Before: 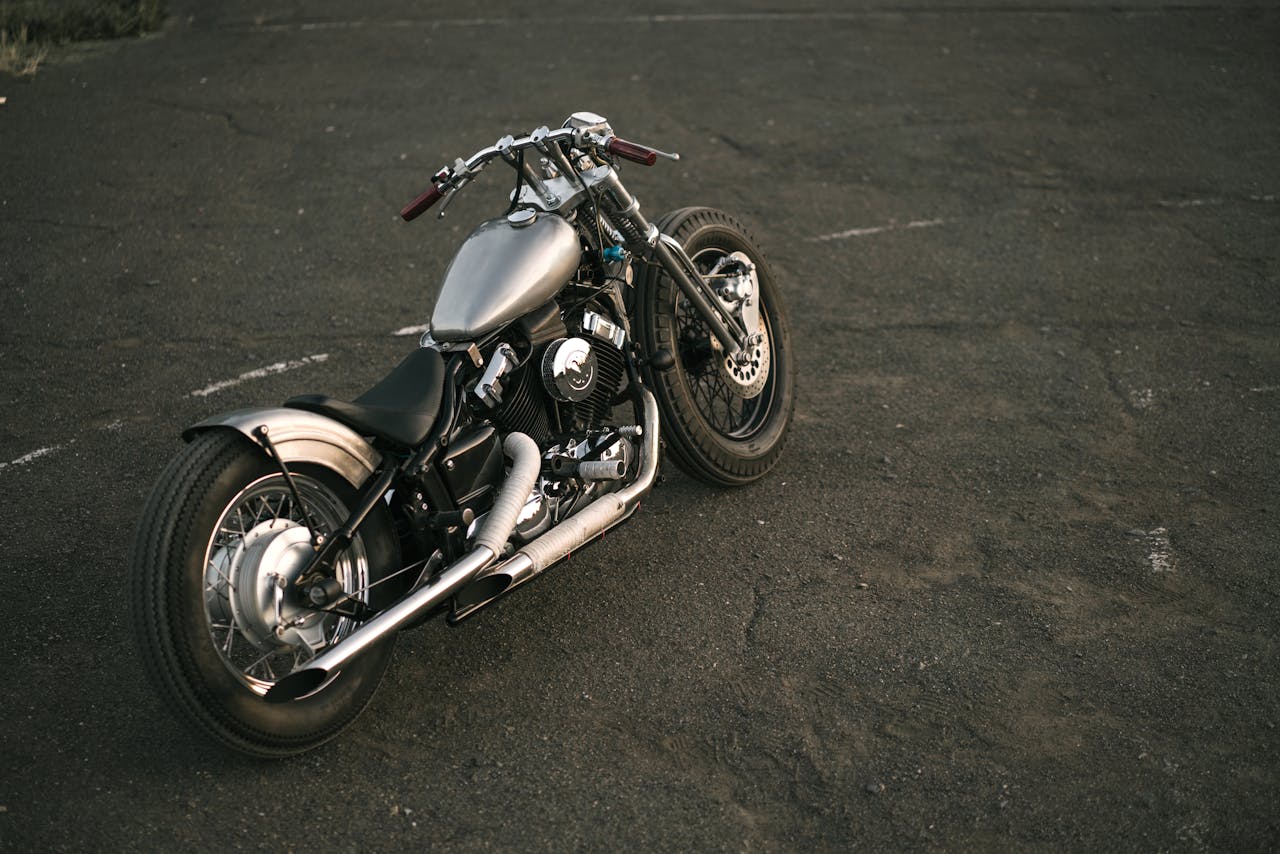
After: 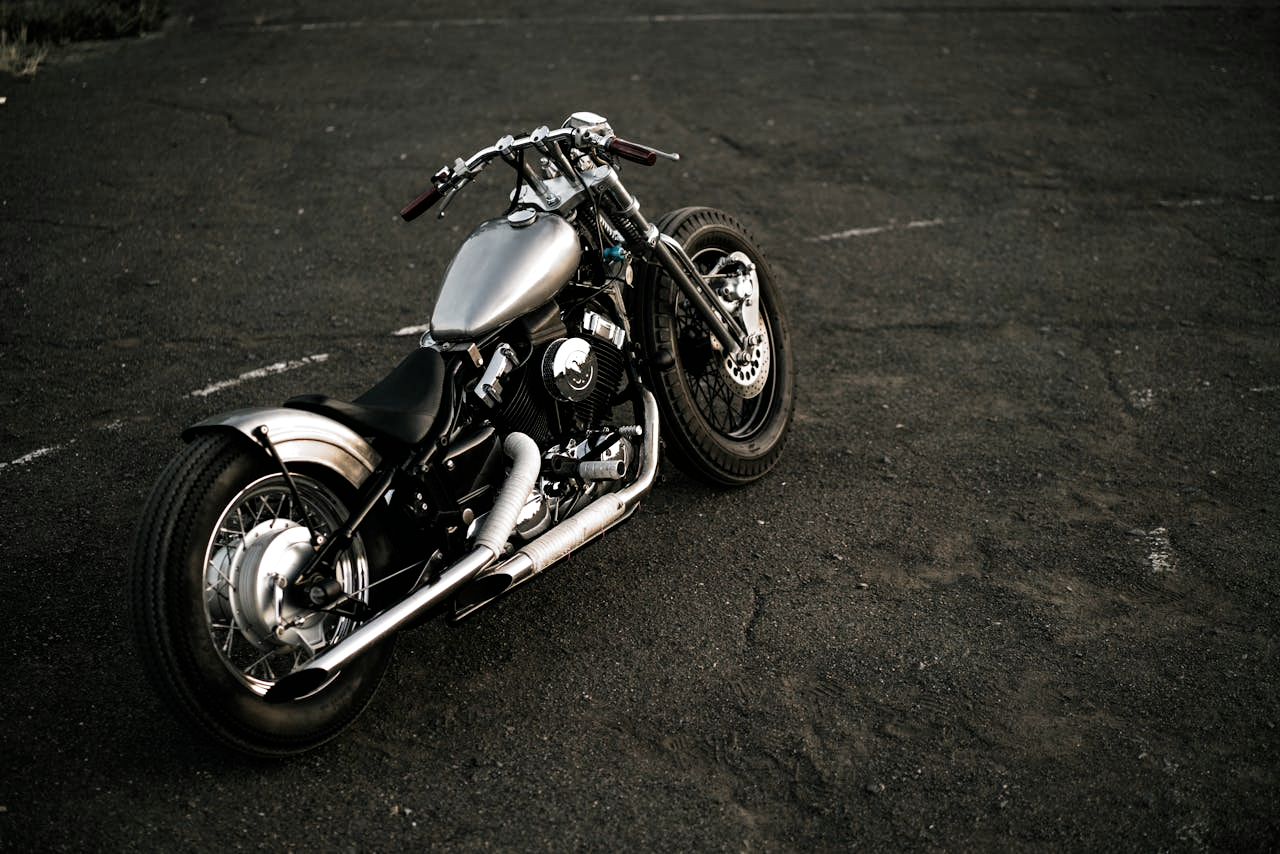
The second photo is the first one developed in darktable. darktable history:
filmic rgb: black relative exposure -8.2 EV, white relative exposure 2.2 EV, threshold 3 EV, hardness 7.11, latitude 75%, contrast 1.325, highlights saturation mix -2%, shadows ↔ highlights balance 30%, preserve chrominance RGB euclidean norm, color science v5 (2021), contrast in shadows safe, contrast in highlights safe, enable highlight reconstruction true
